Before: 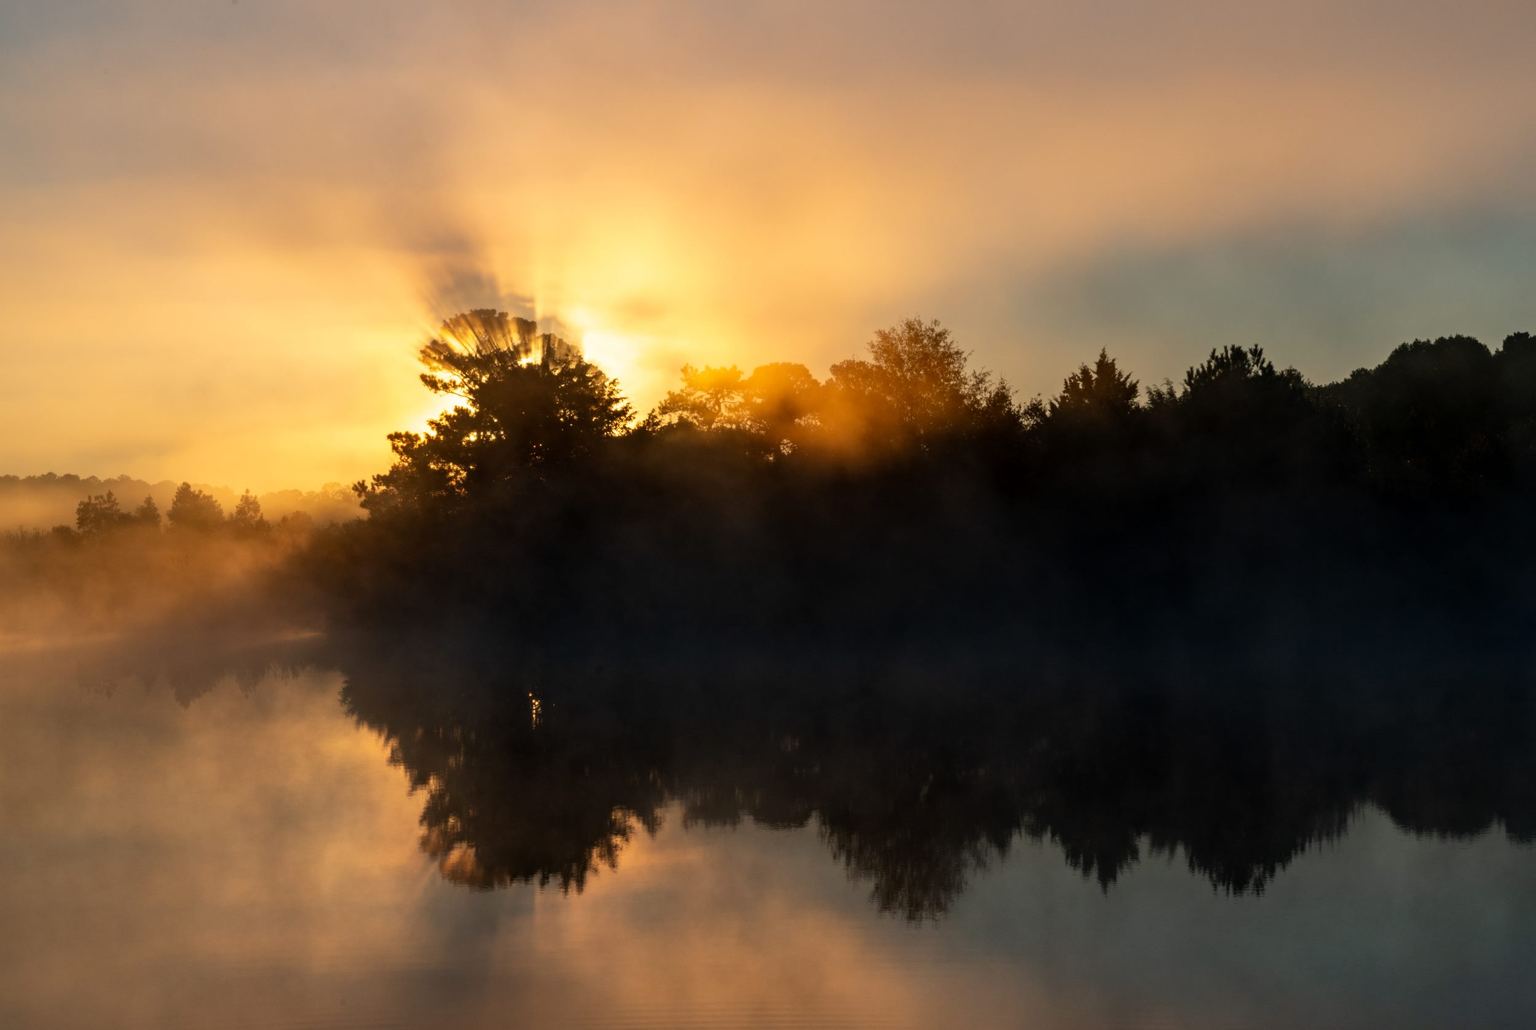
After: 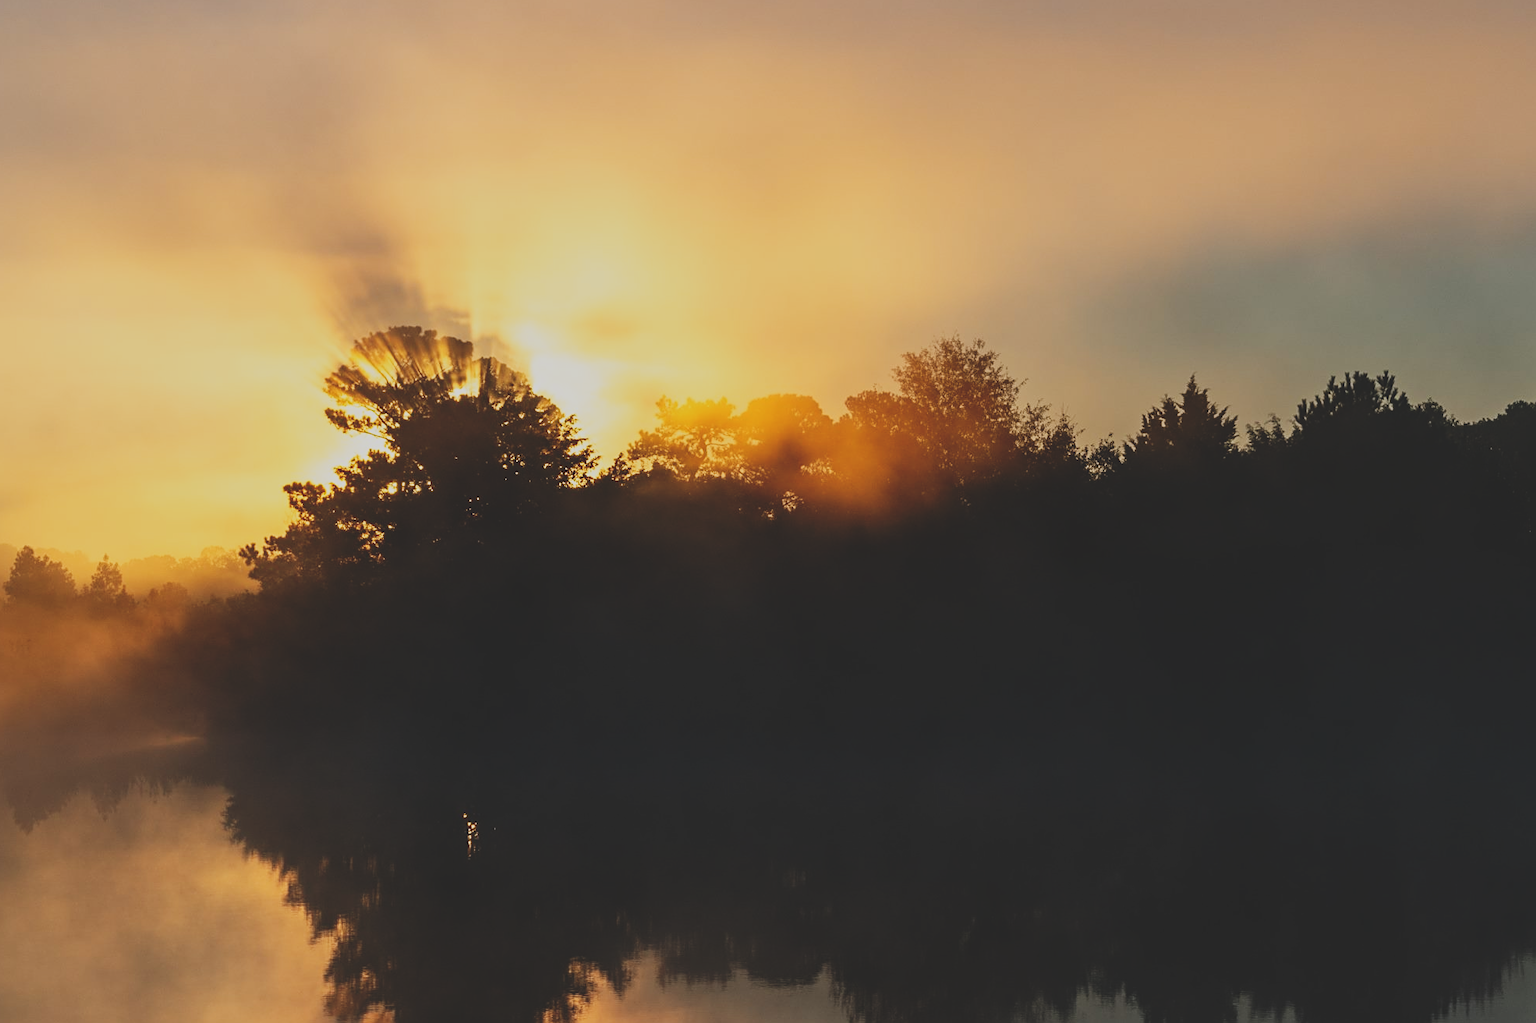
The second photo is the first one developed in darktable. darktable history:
tone curve: curves: ch0 [(0, 0.148) (0.191, 0.225) (0.712, 0.695) (0.864, 0.797) (1, 0.839)], preserve colors none
sharpen: on, module defaults
crop and rotate: left 10.705%, top 5.106%, right 10.48%, bottom 16.599%
